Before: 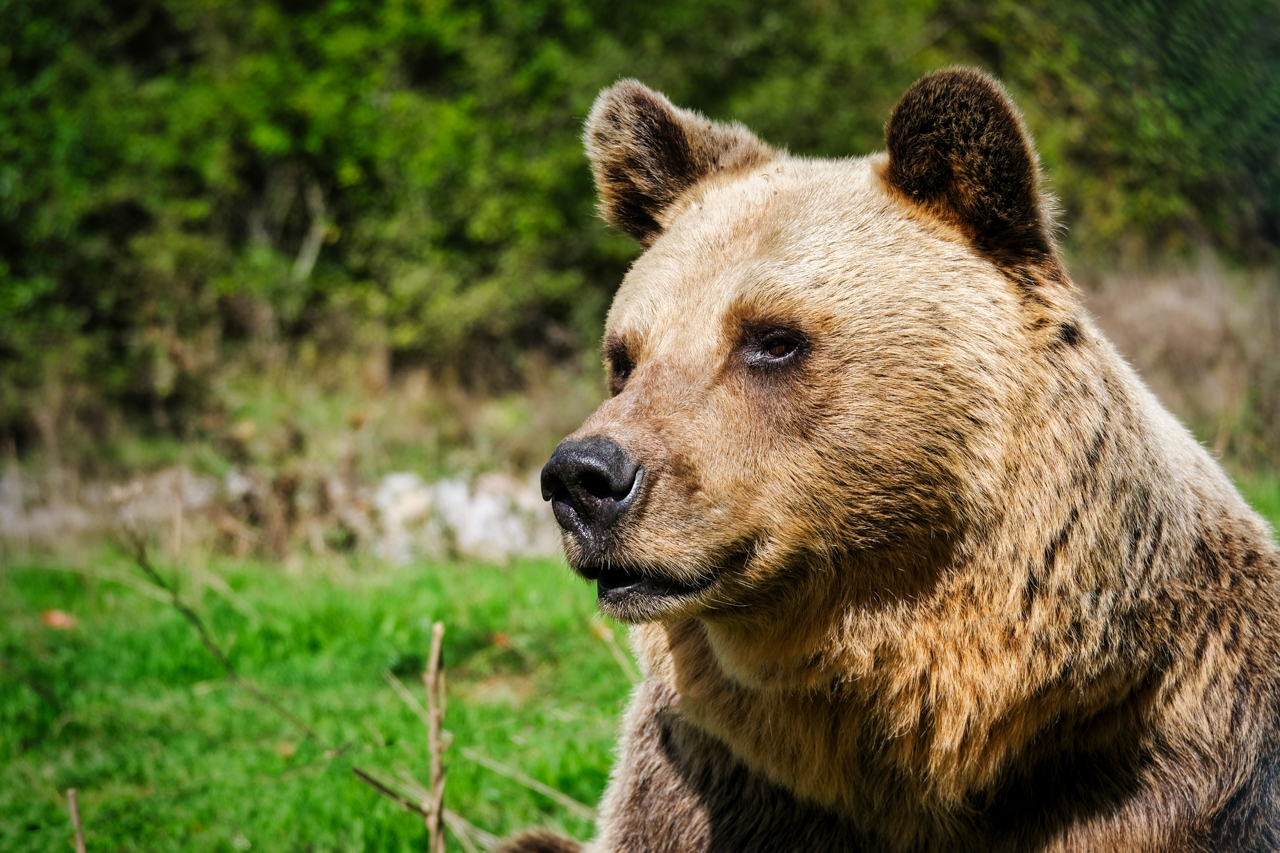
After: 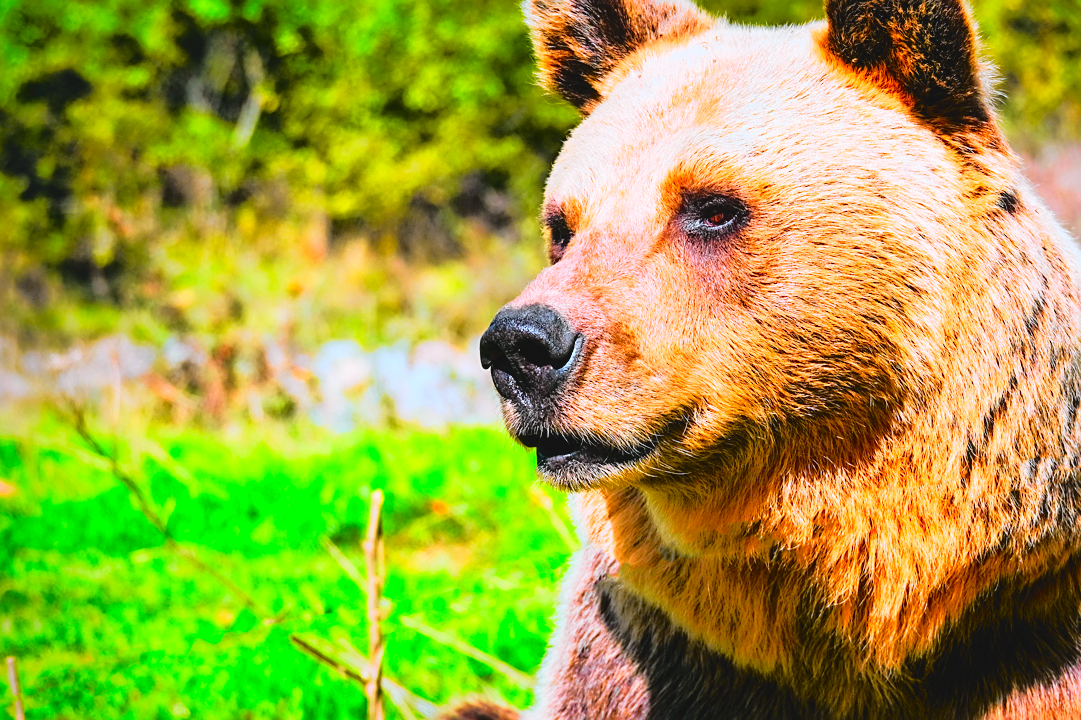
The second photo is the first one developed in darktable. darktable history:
tone curve: curves: ch0 [(0, 0.029) (0.168, 0.142) (0.359, 0.44) (0.469, 0.544) (0.634, 0.722) (0.858, 0.903) (1, 0.968)]; ch1 [(0, 0) (0.437, 0.453) (0.472, 0.47) (0.502, 0.502) (0.54, 0.534) (0.57, 0.592) (0.618, 0.66) (0.699, 0.749) (0.859, 0.919) (1, 1)]; ch2 [(0, 0) (0.33, 0.301) (0.421, 0.443) (0.476, 0.498) (0.505, 0.503) (0.547, 0.557) (0.586, 0.634) (0.608, 0.676) (1, 1)], color space Lab, independent channels, preserve colors none
color calibration: output R [1.422, -0.35, -0.252, 0], output G [-0.238, 1.259, -0.084, 0], output B [-0.081, -0.196, 1.58, 0], output brightness [0.49, 0.671, -0.57, 0], illuminant same as pipeline (D50), adaptation none (bypass), saturation algorithm version 1 (2020)
crop and rotate: left 4.842%, top 15.51%, right 10.668%
contrast brightness saturation: contrast -0.11
sharpen: on, module defaults
